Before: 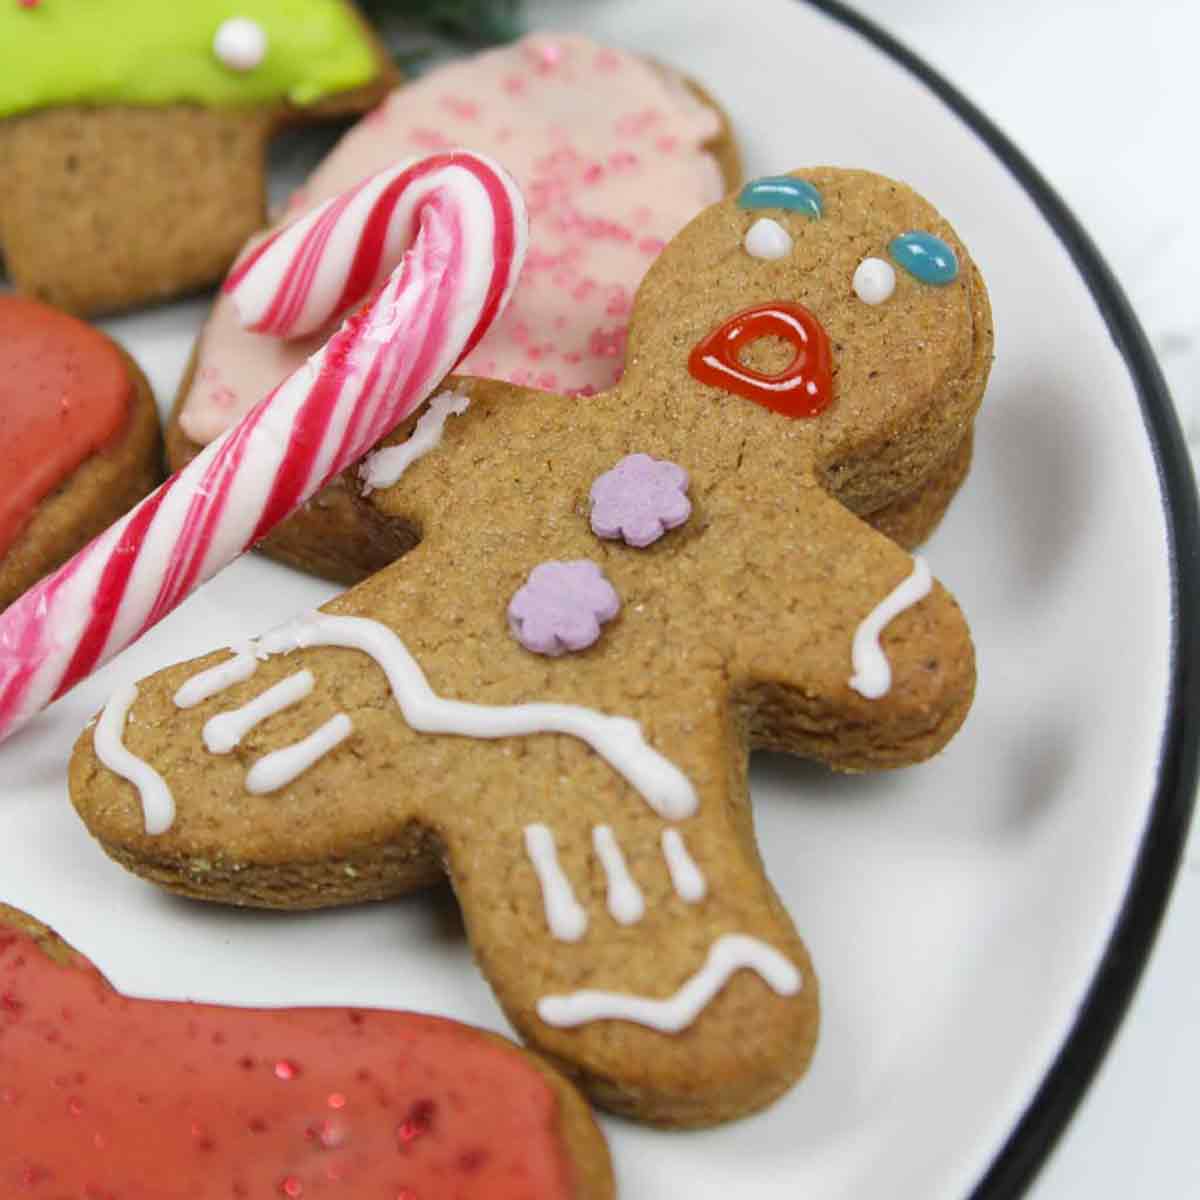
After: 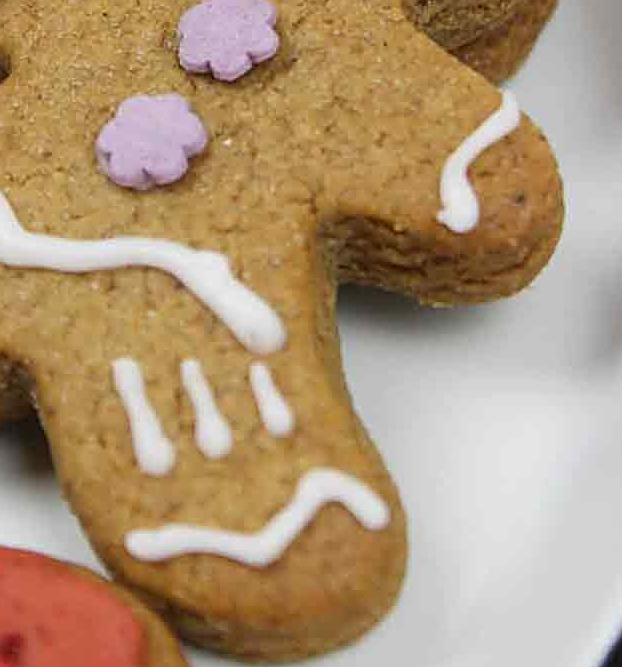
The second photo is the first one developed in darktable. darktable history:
crop: left 34.381%, top 38.891%, right 13.765%, bottom 5.467%
sharpen: on, module defaults
